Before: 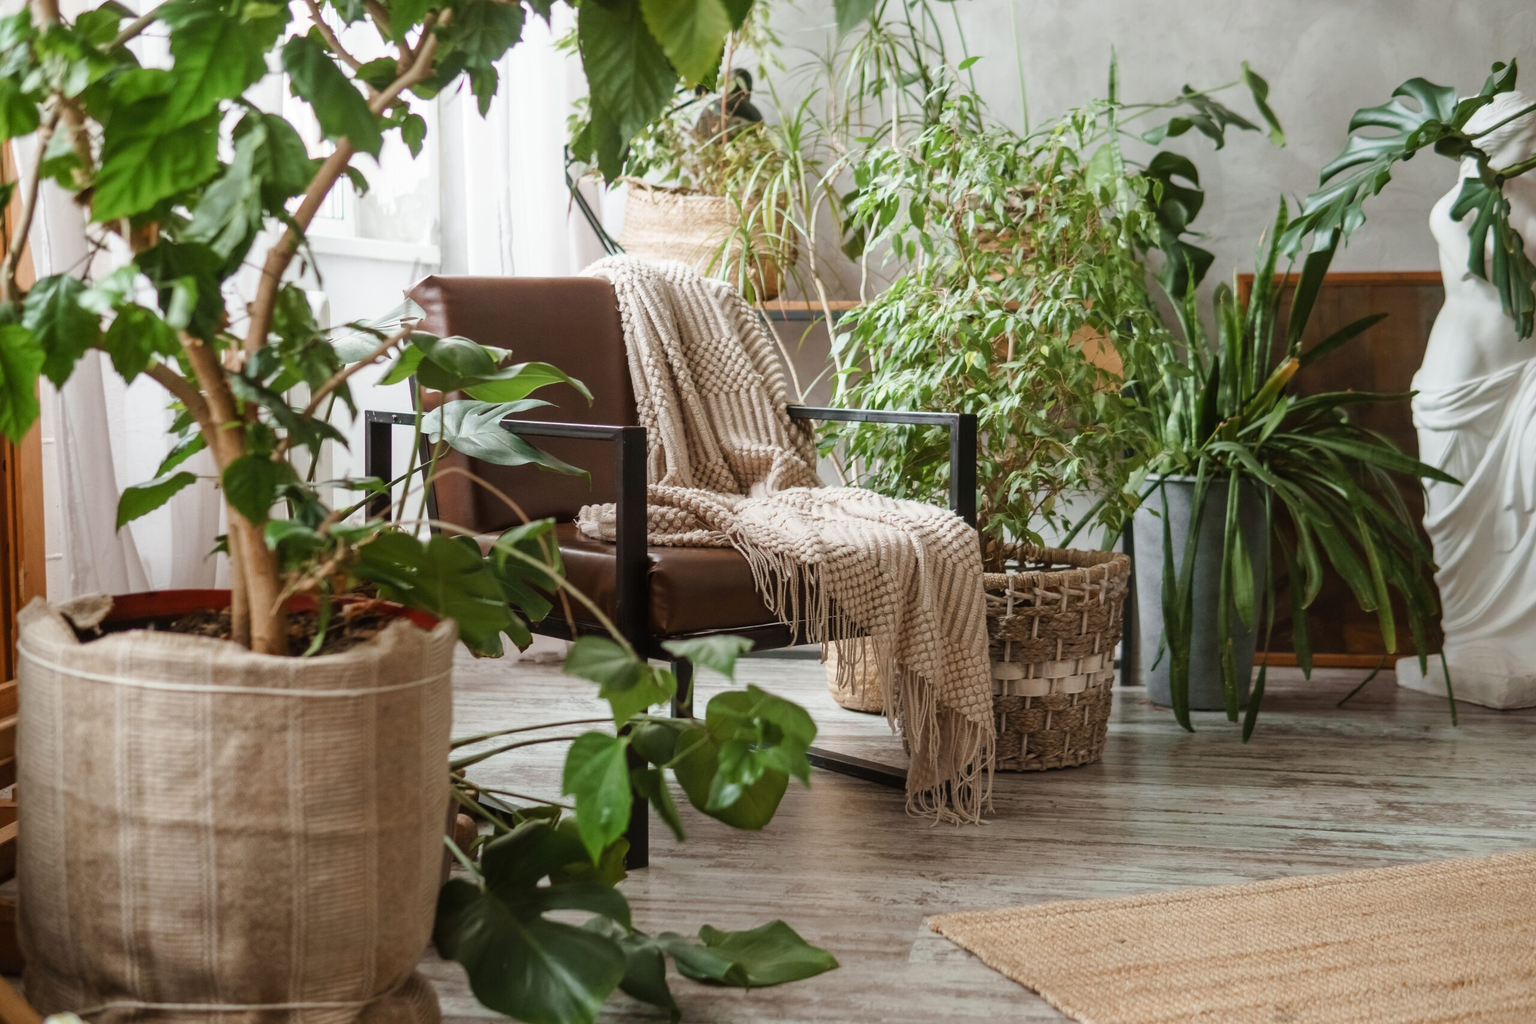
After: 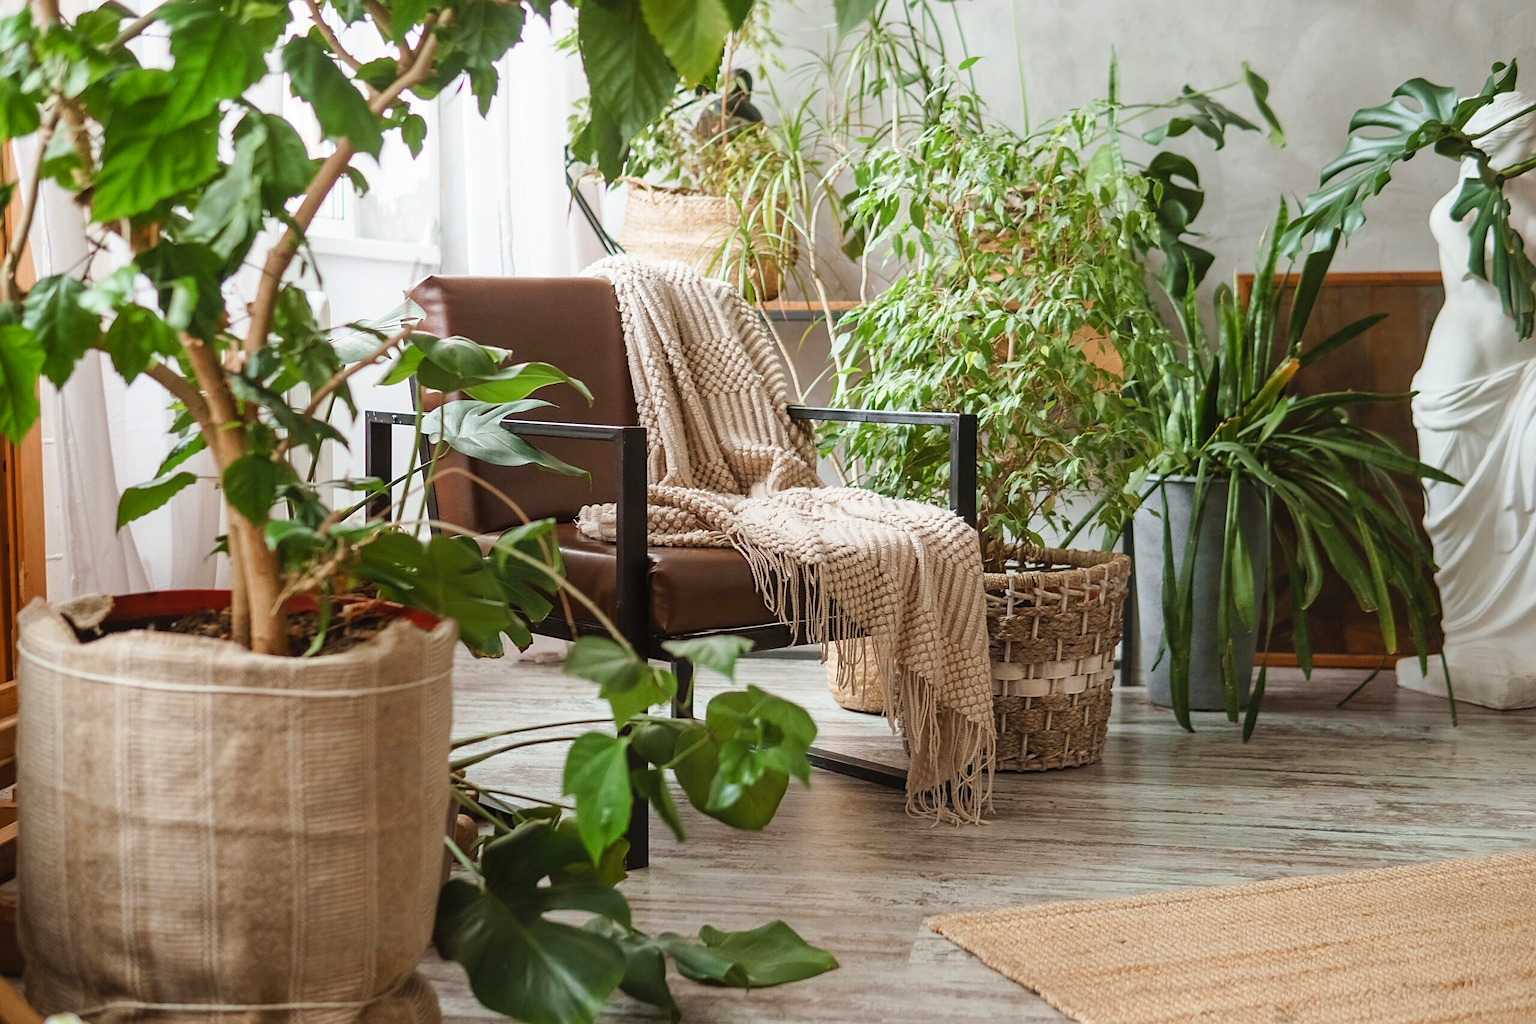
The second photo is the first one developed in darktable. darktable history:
sharpen: on, module defaults
contrast brightness saturation: contrast 0.07, brightness 0.071, saturation 0.183
